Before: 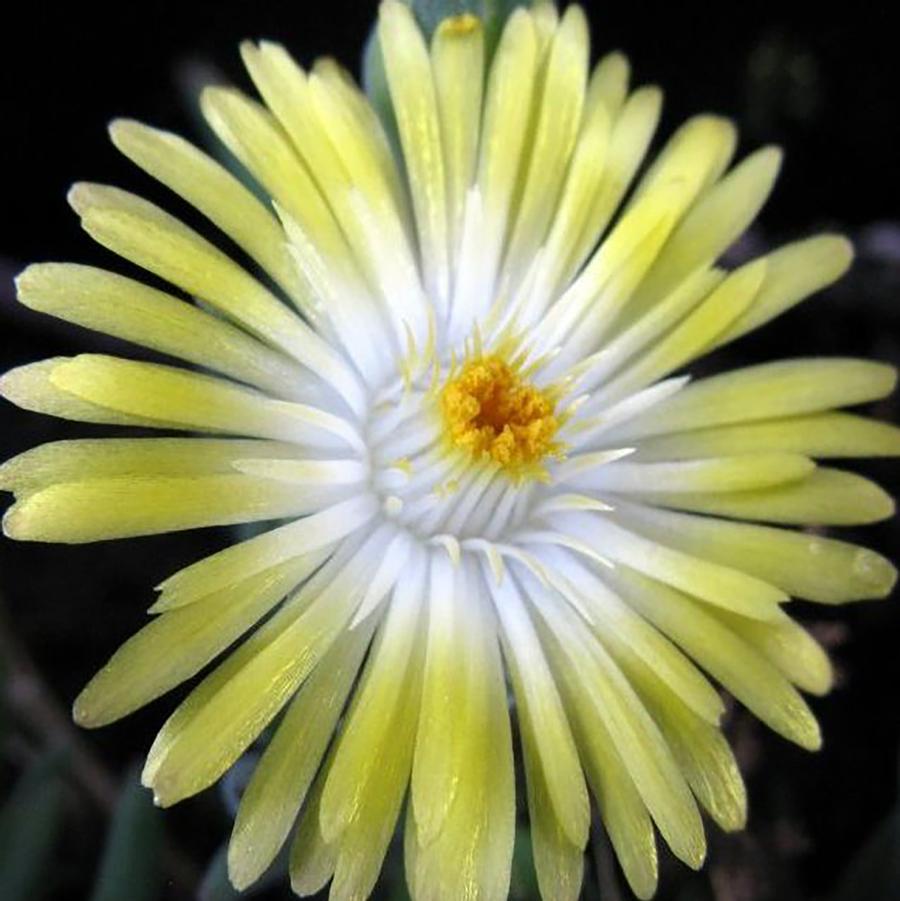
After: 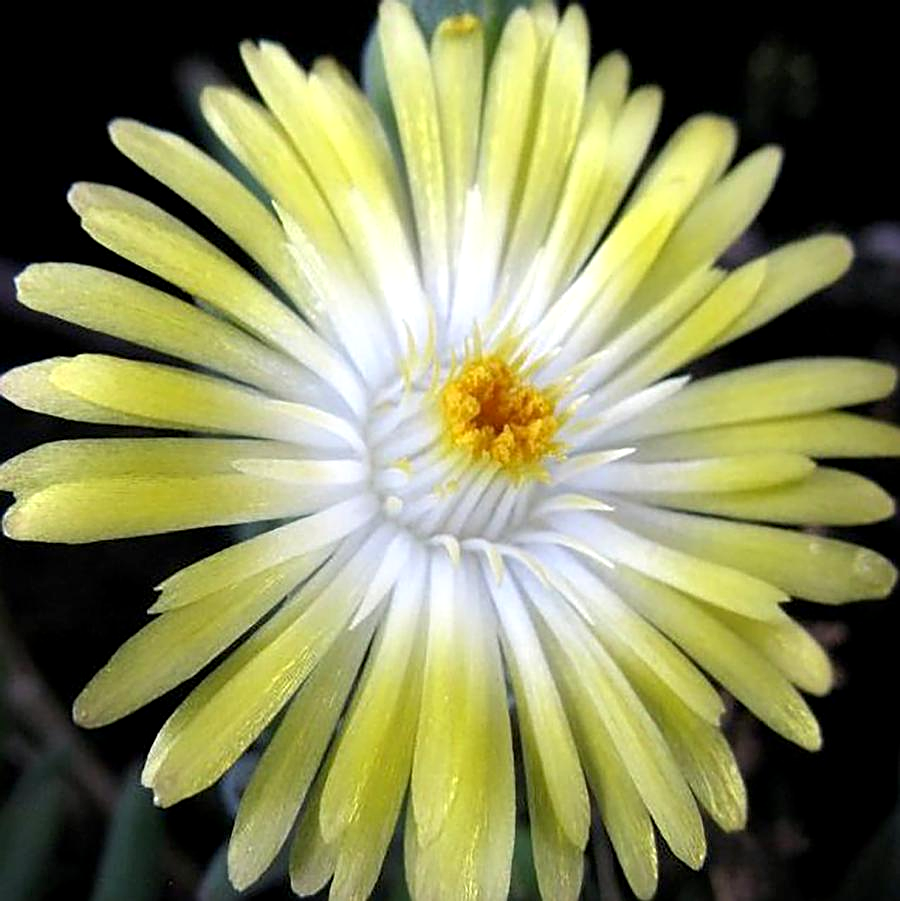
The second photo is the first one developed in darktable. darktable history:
sharpen: on, module defaults
exposure: black level correction 0.002, exposure 0.15 EV, compensate highlight preservation false
